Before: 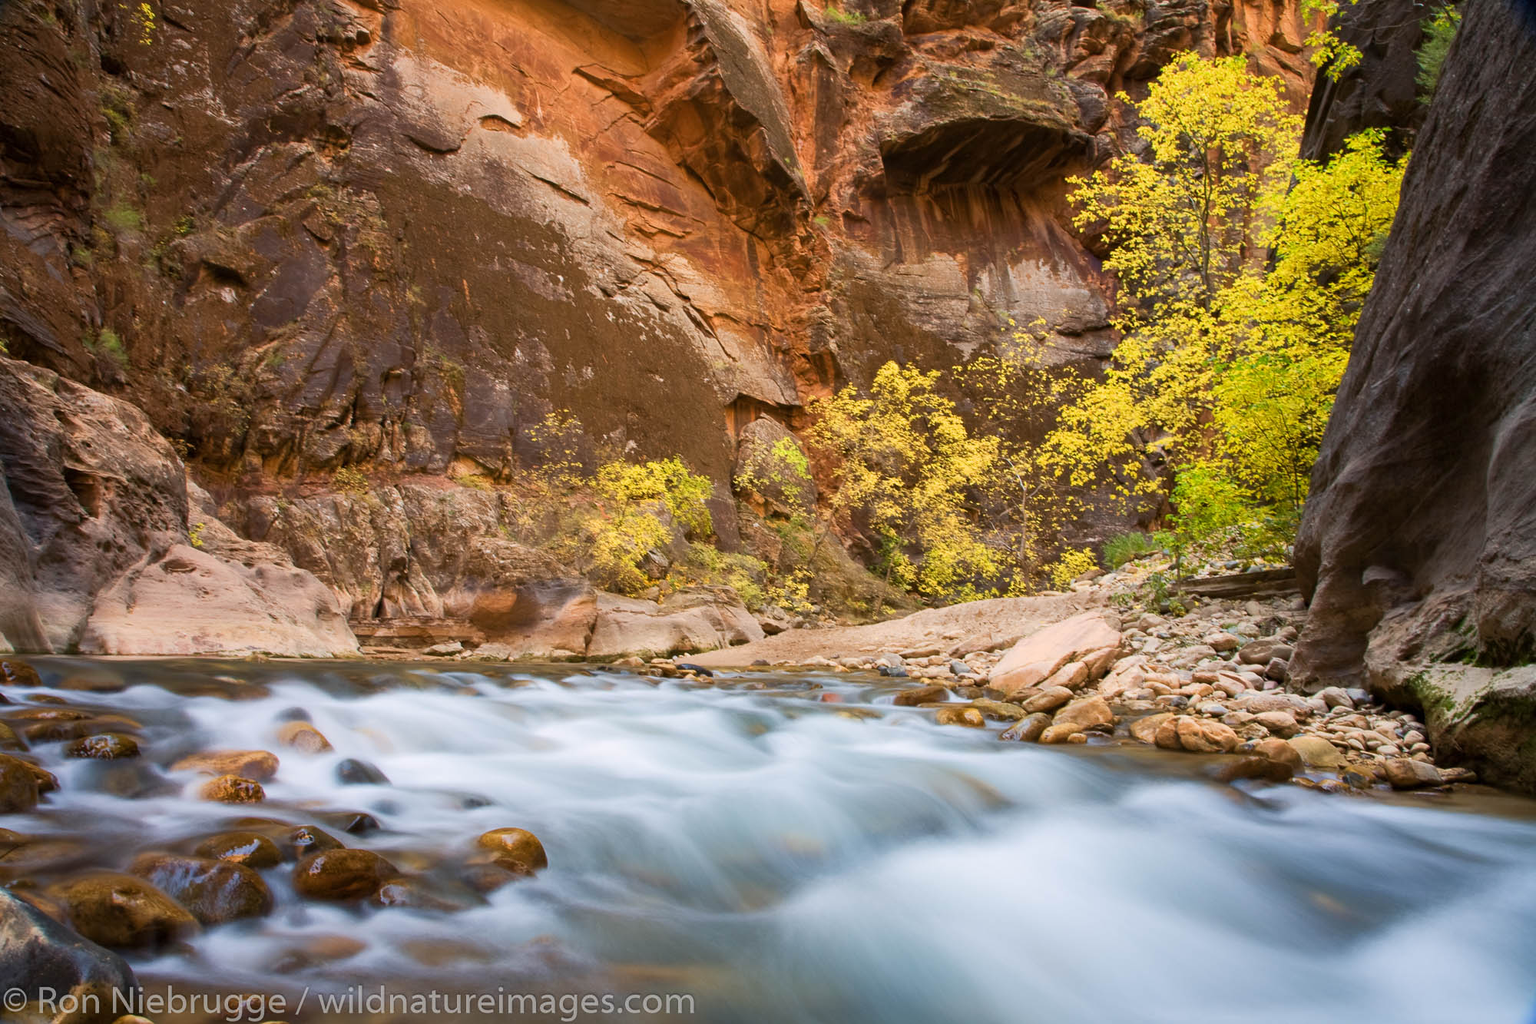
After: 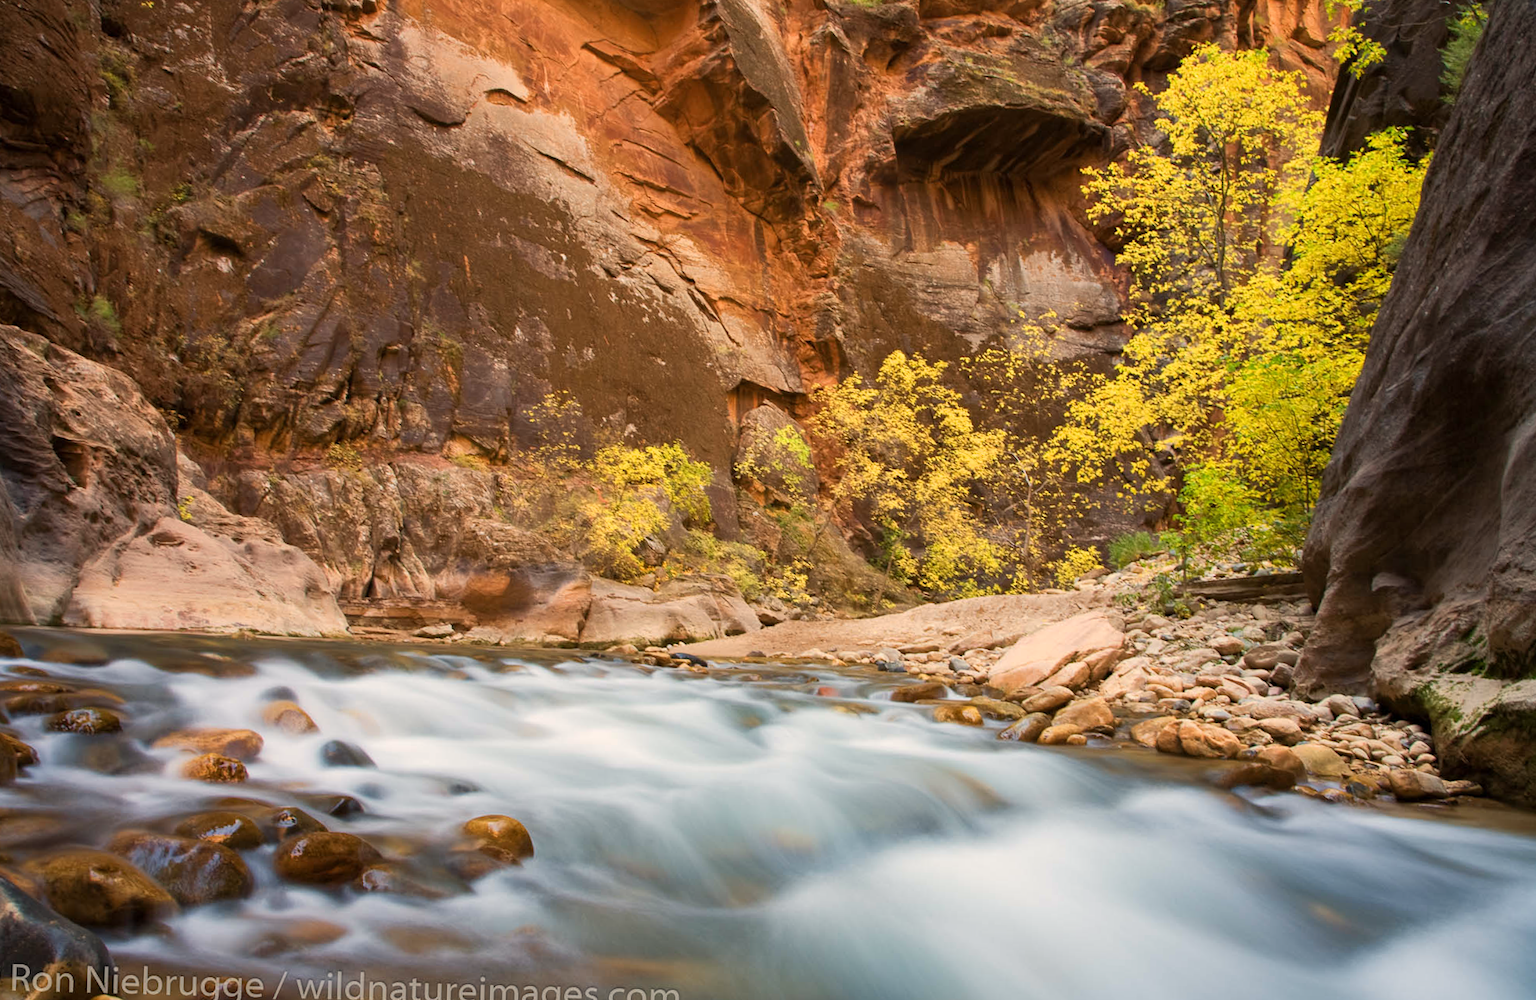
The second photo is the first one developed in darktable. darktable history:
white balance: red 1.045, blue 0.932
rotate and perspective: rotation 1.57°, crop left 0.018, crop right 0.982, crop top 0.039, crop bottom 0.961
